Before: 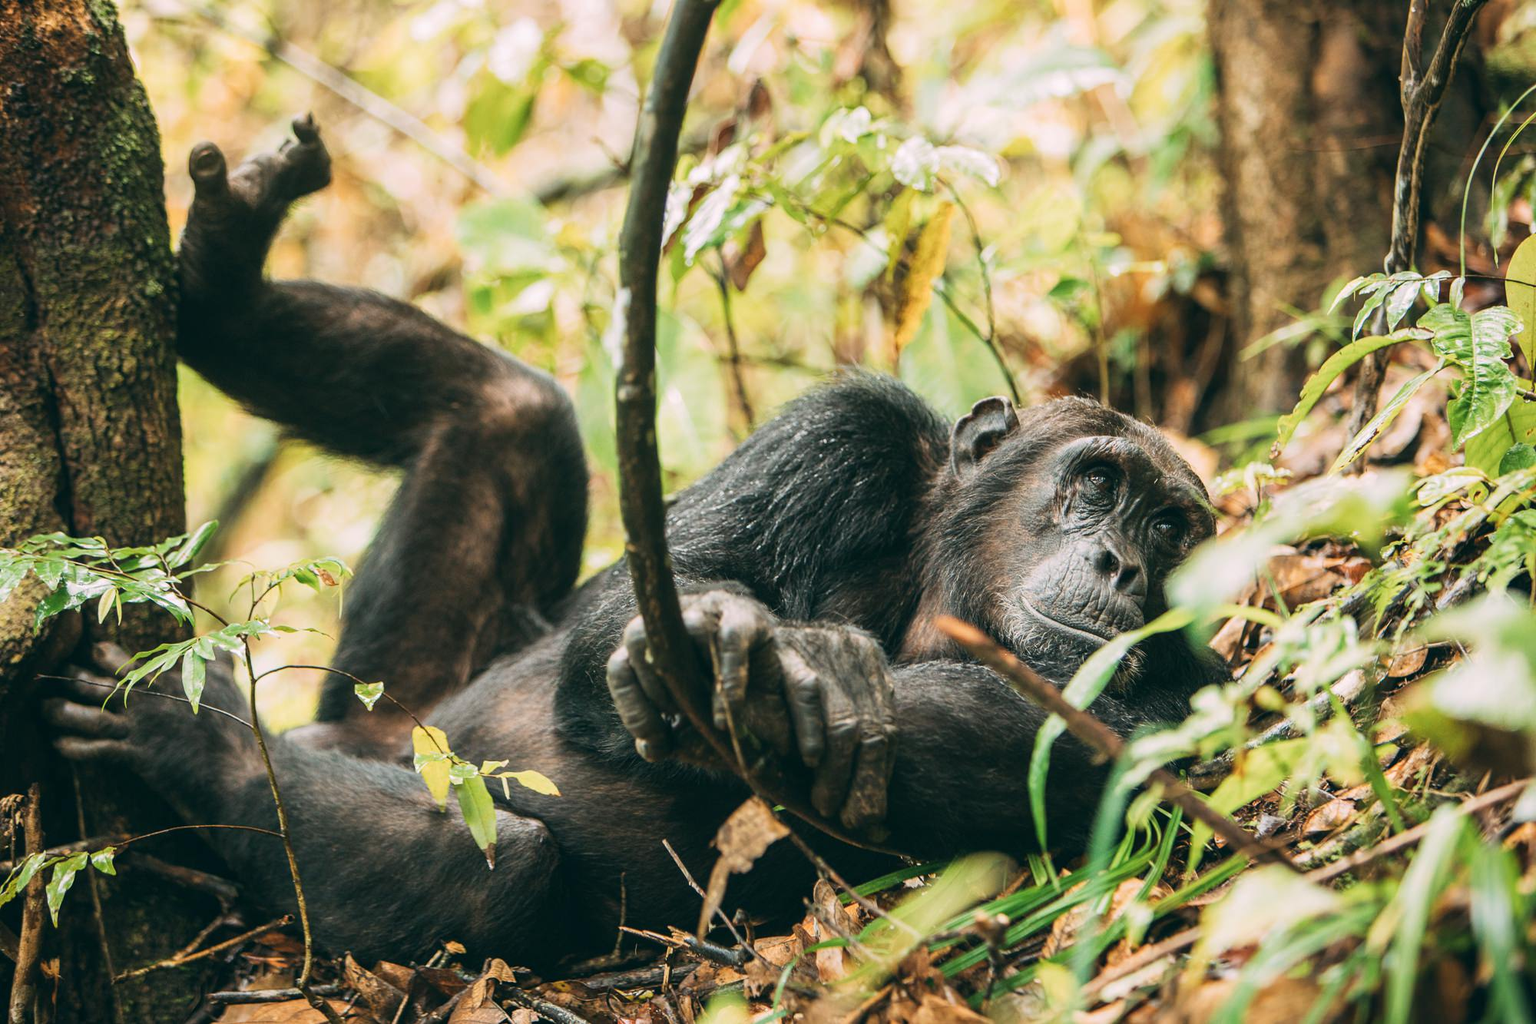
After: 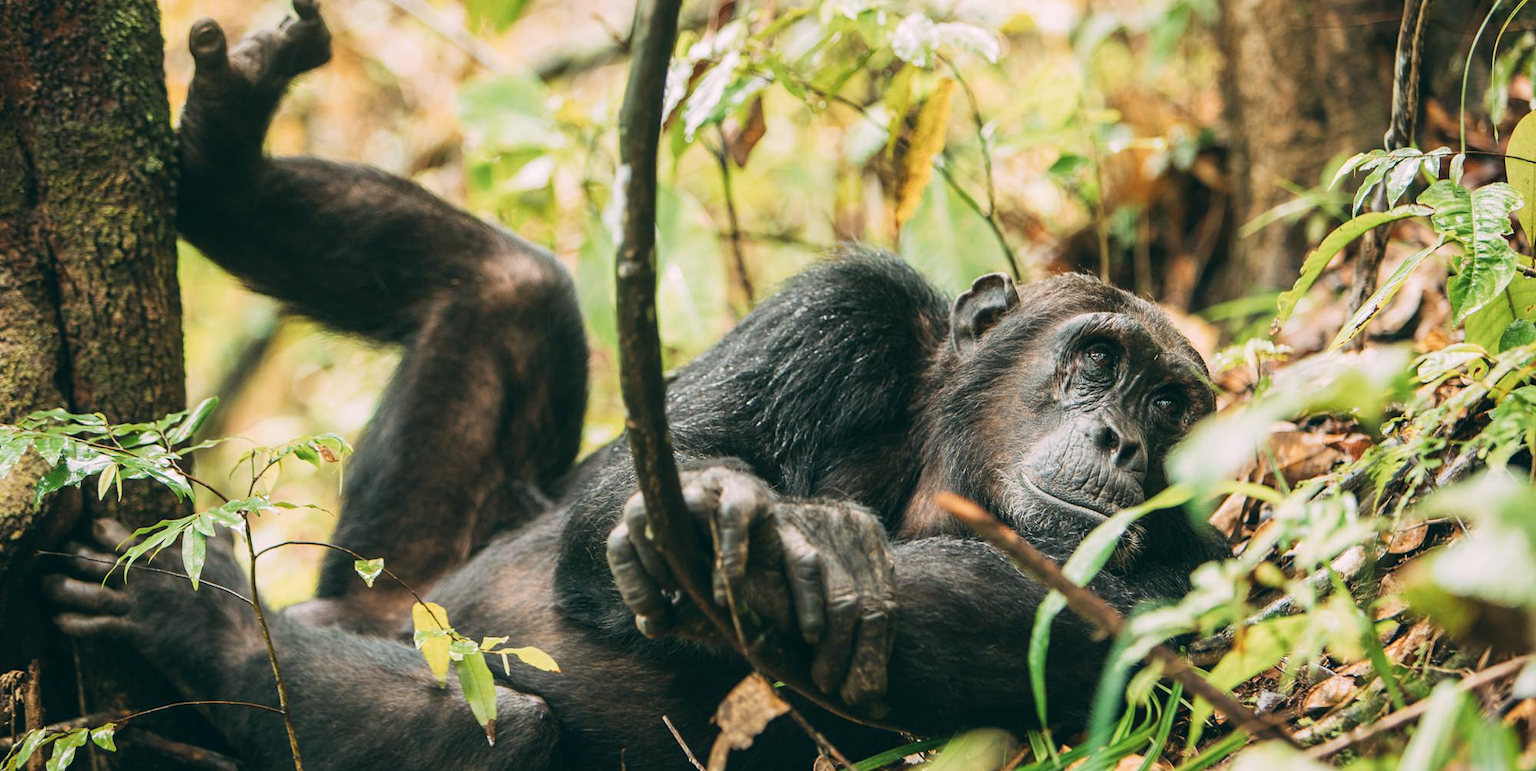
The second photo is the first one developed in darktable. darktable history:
crop and rotate: top 12.096%, bottom 12.51%
